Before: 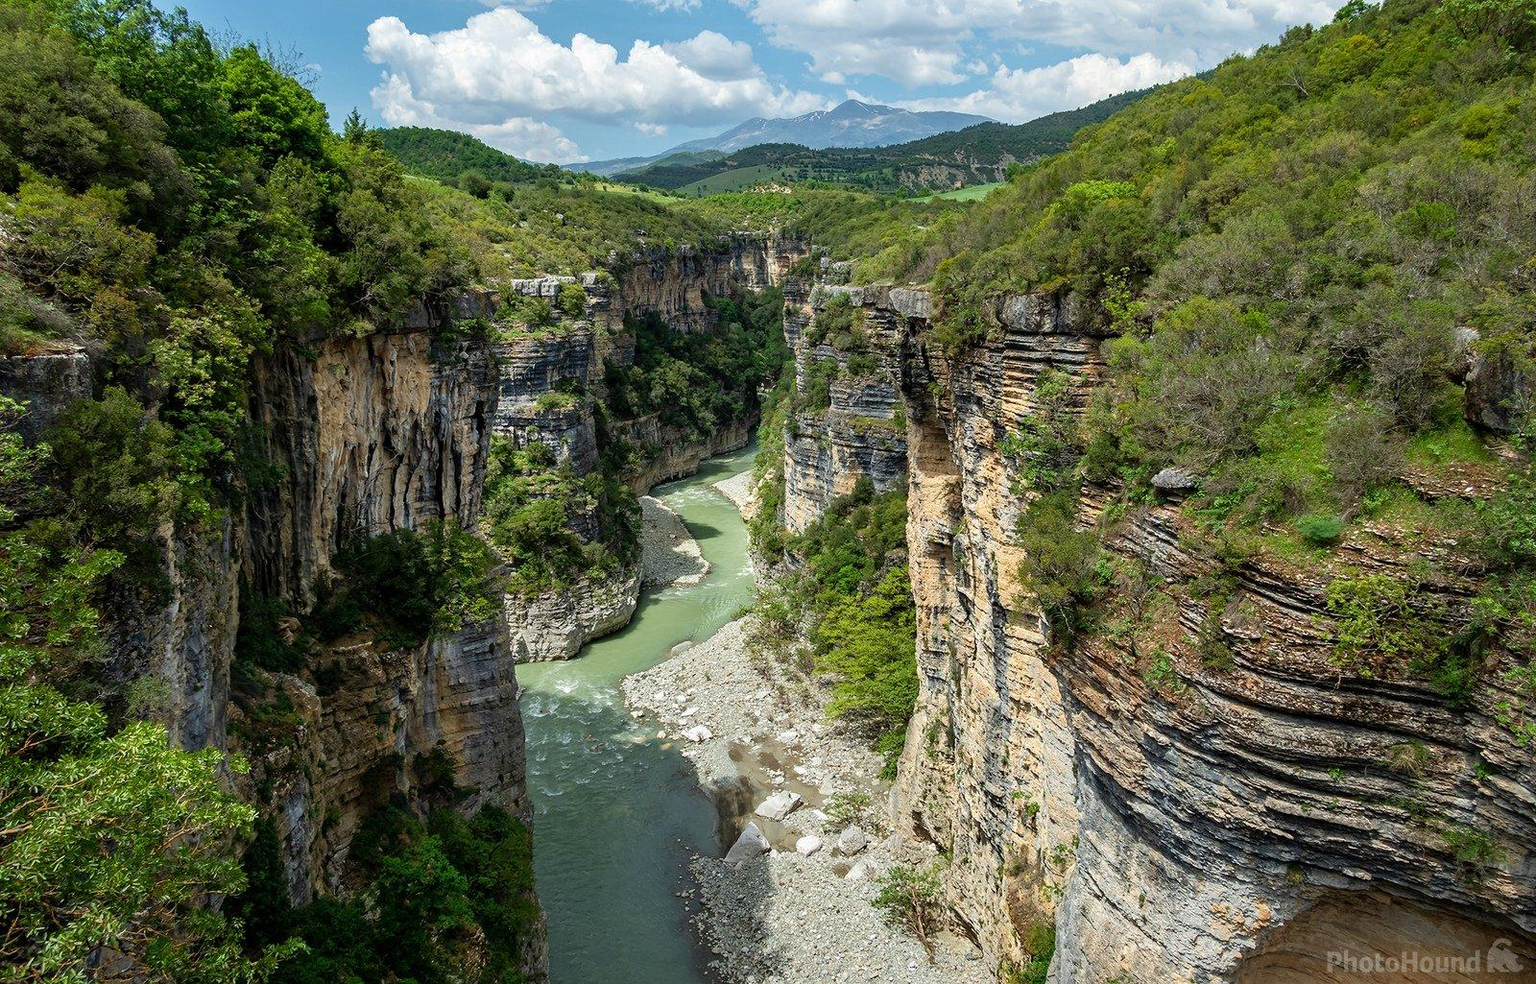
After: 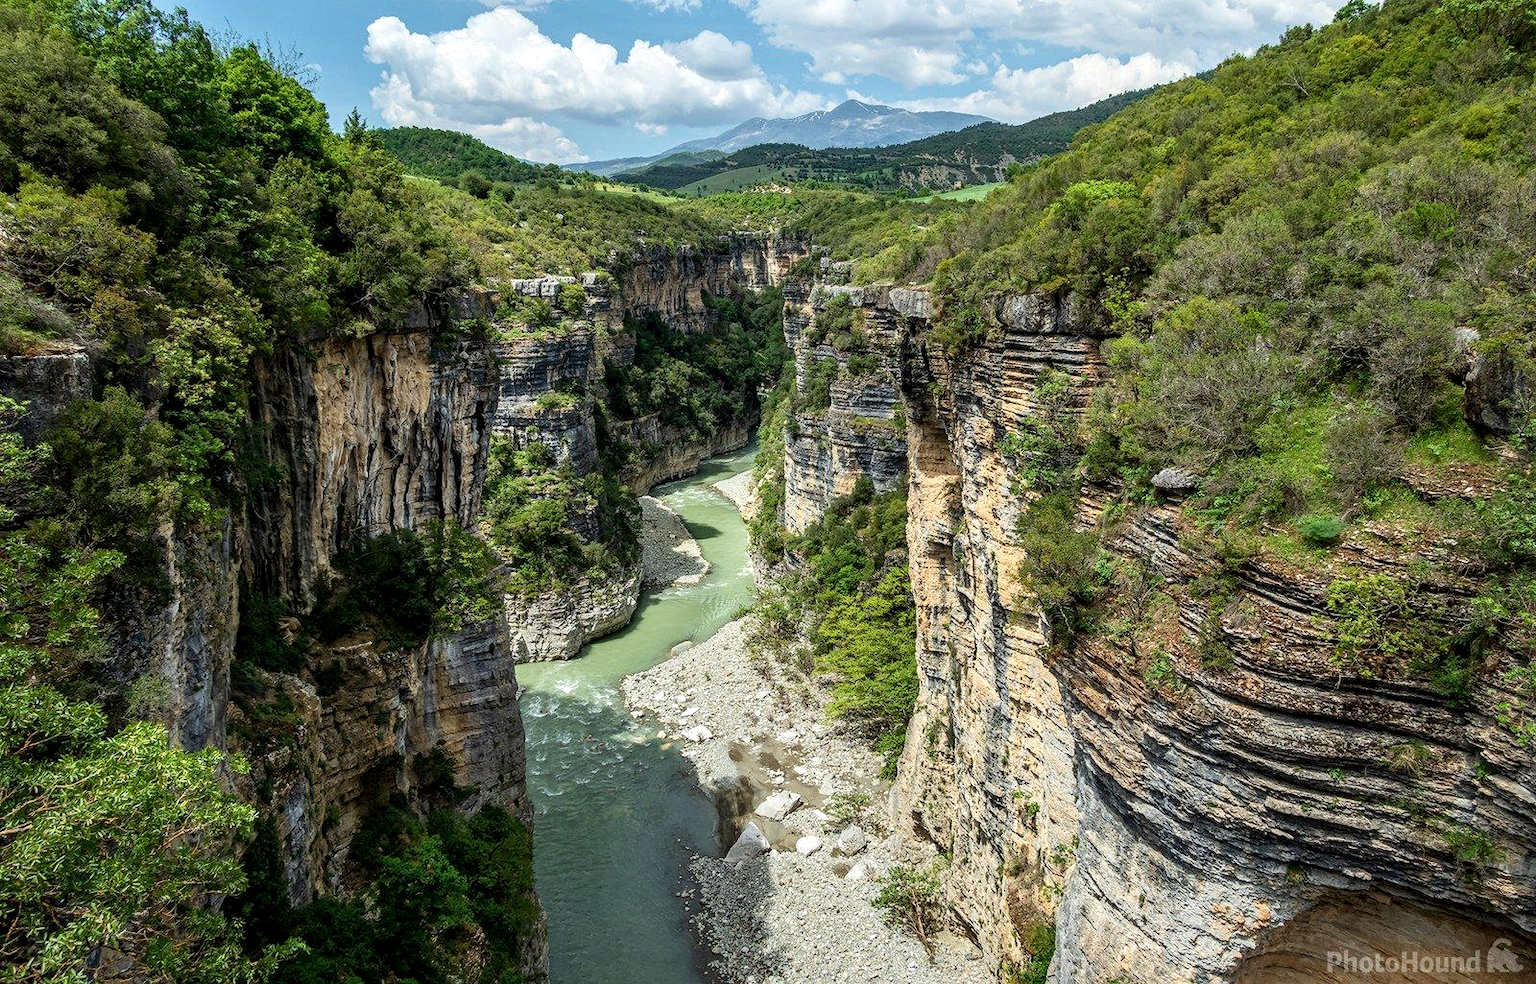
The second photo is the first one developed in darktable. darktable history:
contrast brightness saturation: contrast 0.15, brightness 0.05
local contrast: on, module defaults
